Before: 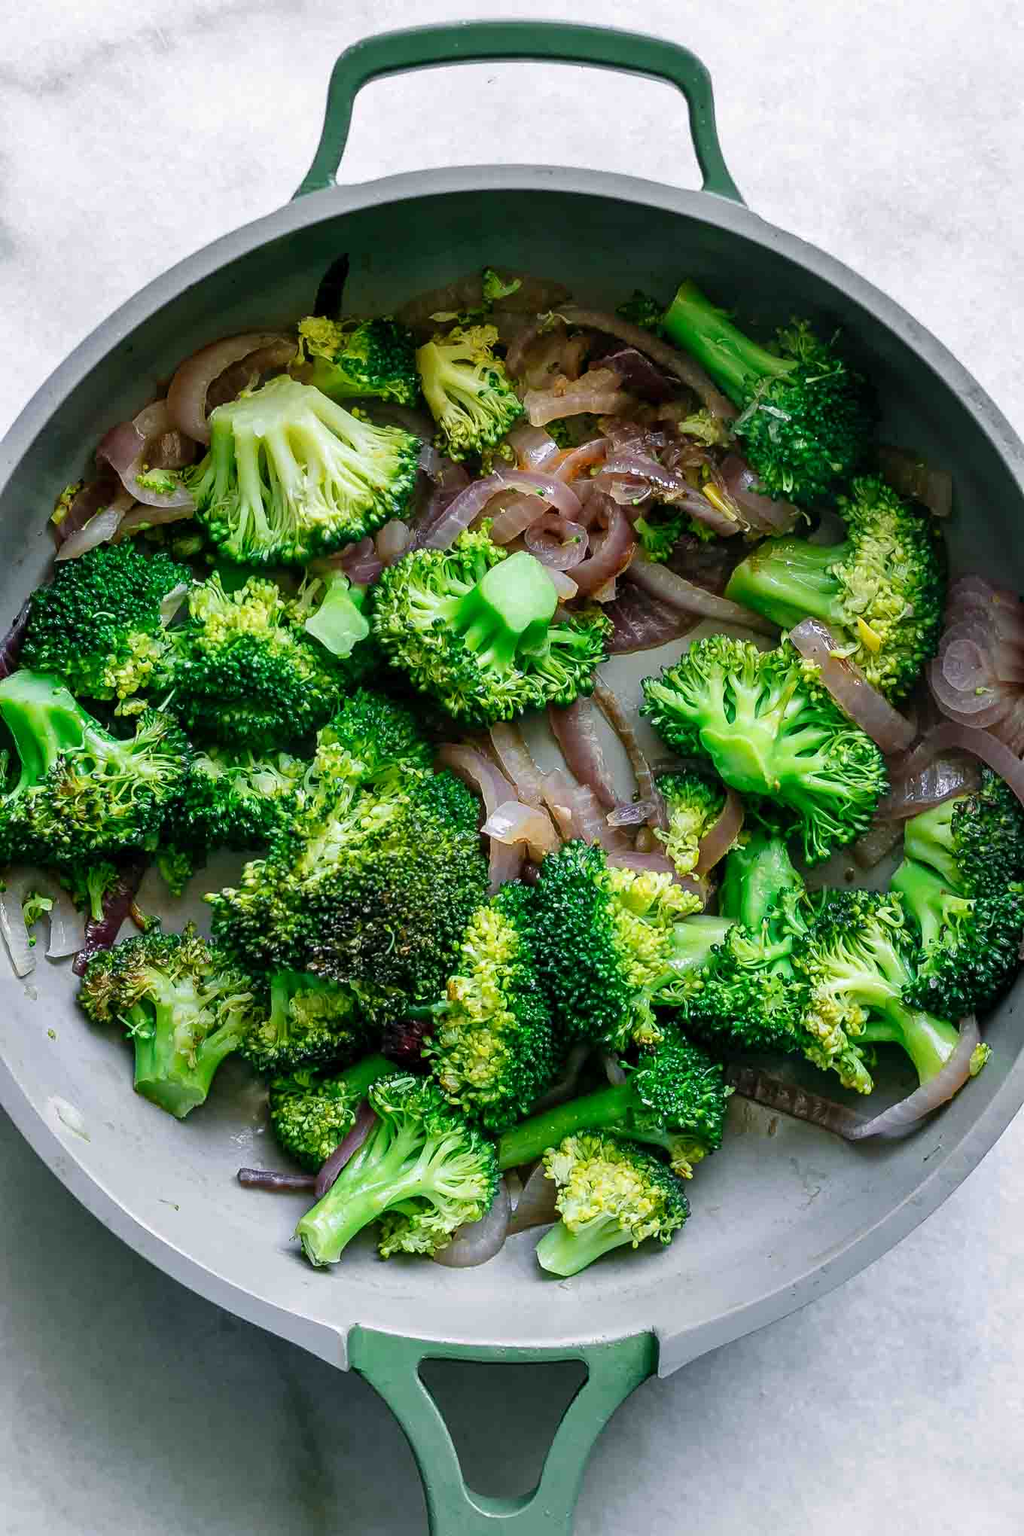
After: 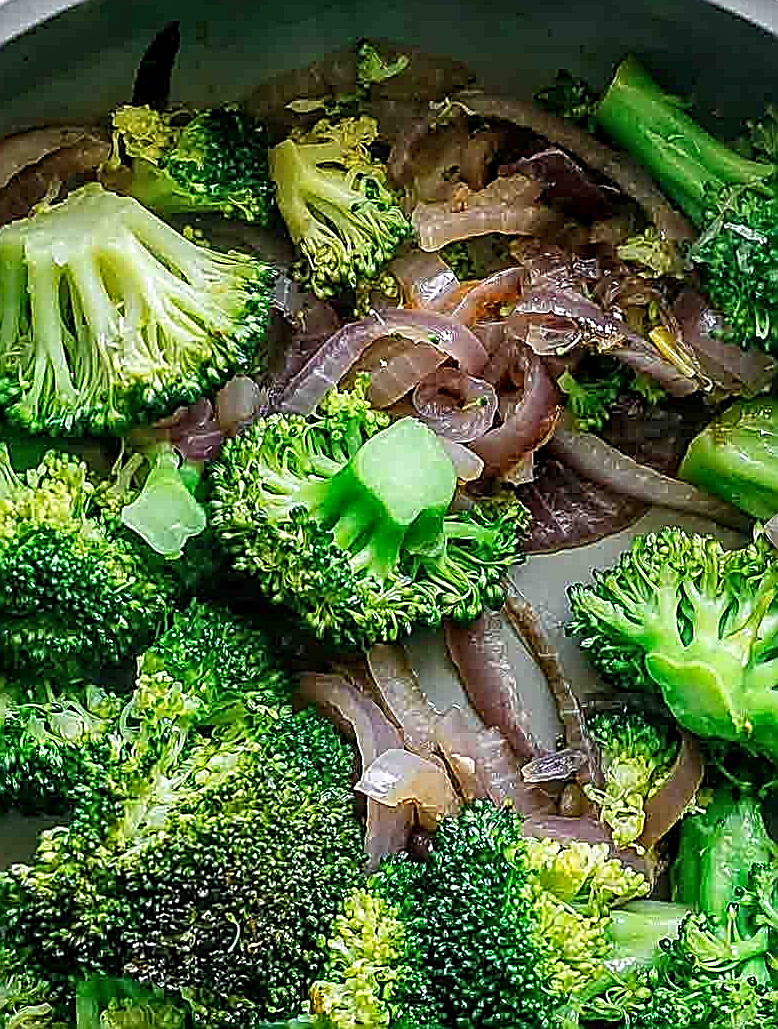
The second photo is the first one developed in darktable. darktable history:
local contrast: detail 130%
crop: left 20.932%, top 15.471%, right 21.848%, bottom 34.081%
sharpen: amount 2
